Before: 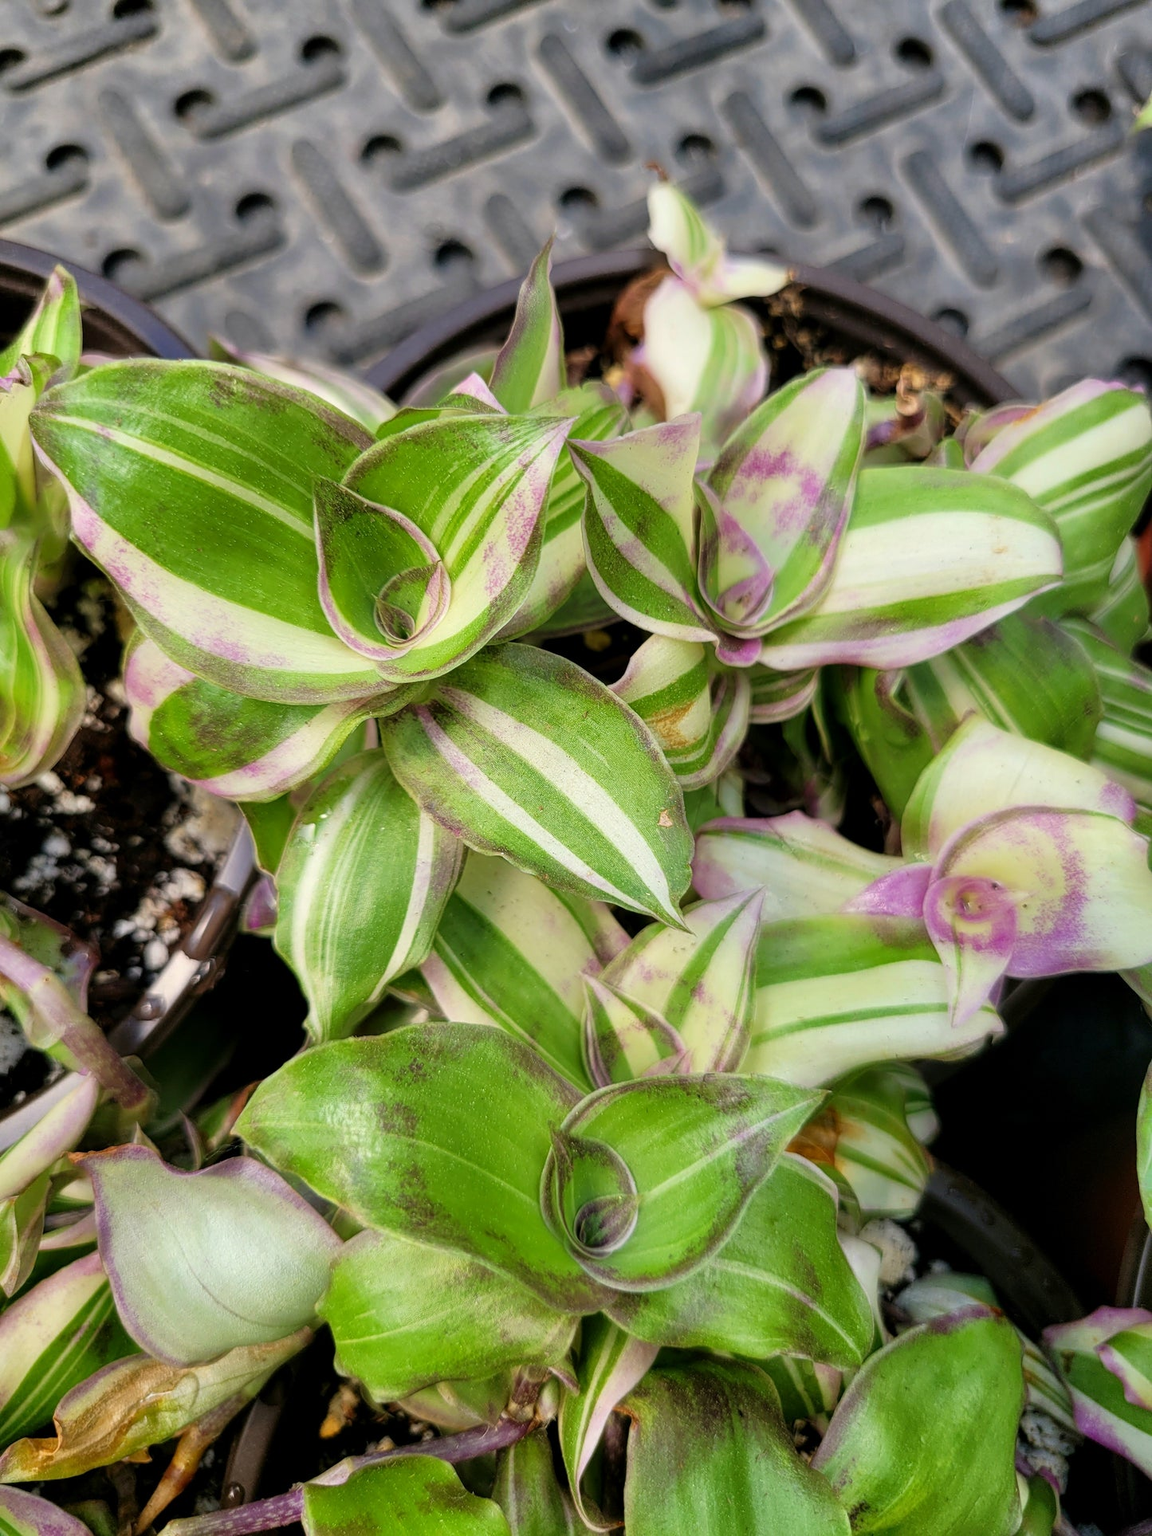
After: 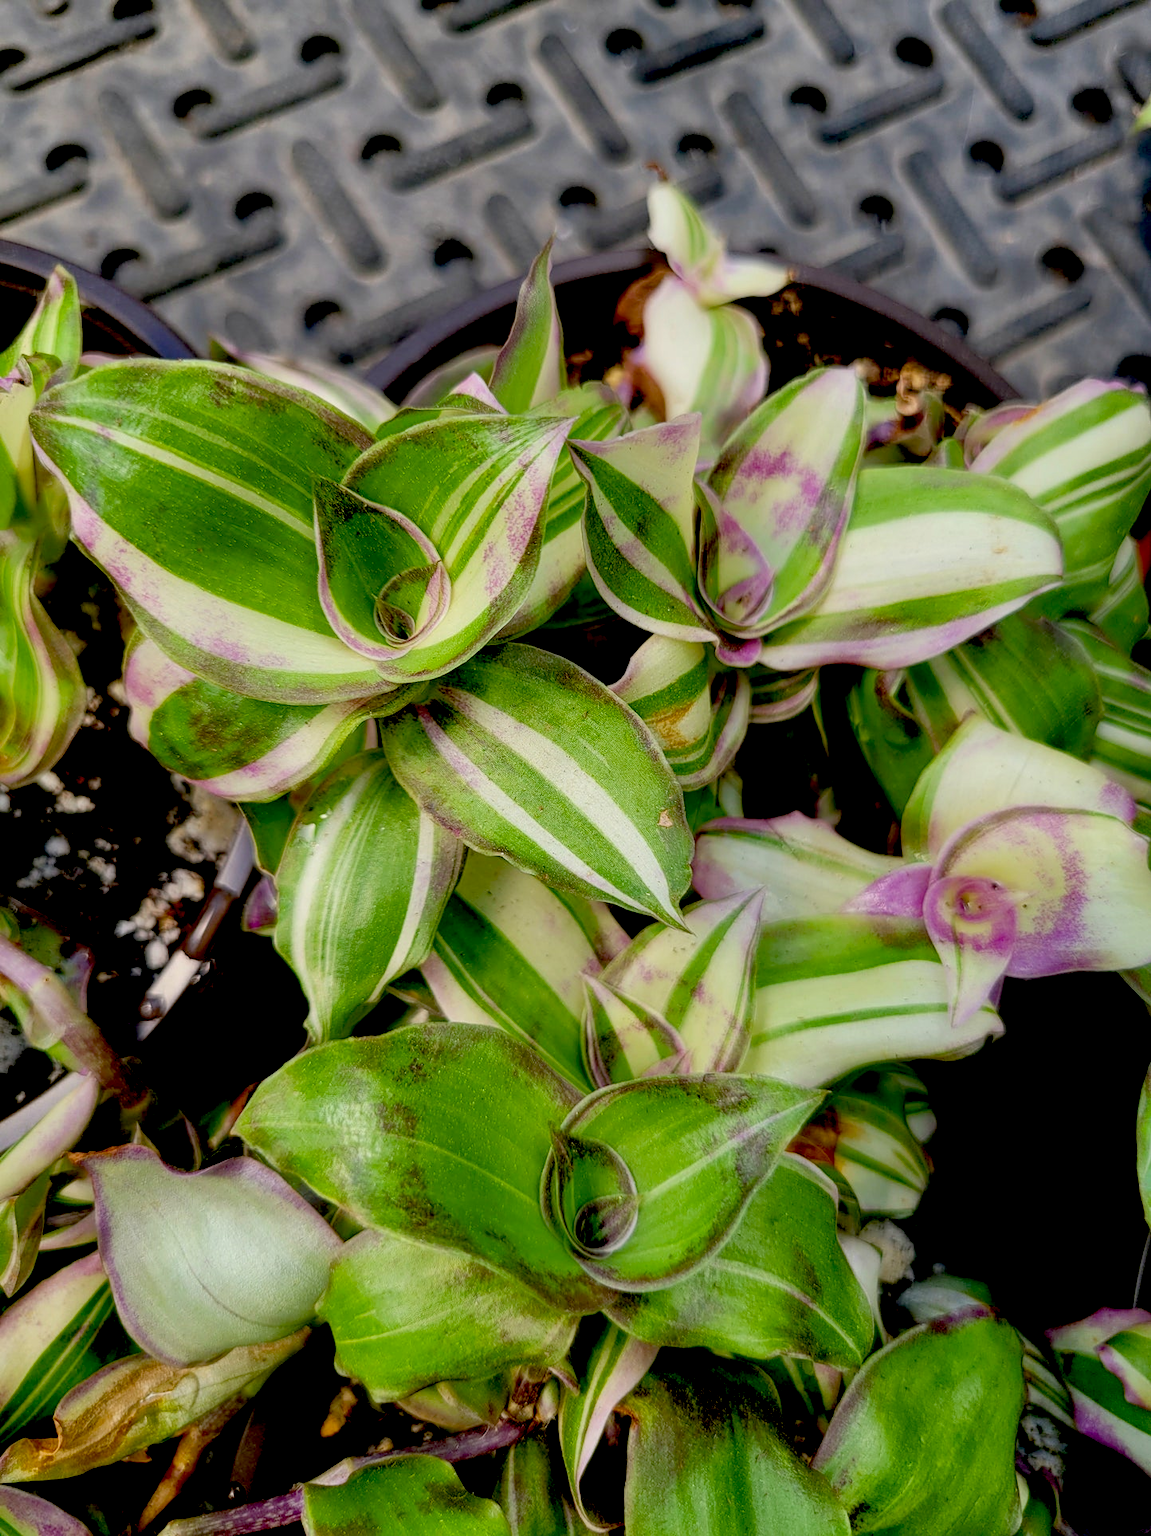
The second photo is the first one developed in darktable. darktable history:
exposure: black level correction 0.046, exposure -0.228 EV, compensate highlight preservation false
